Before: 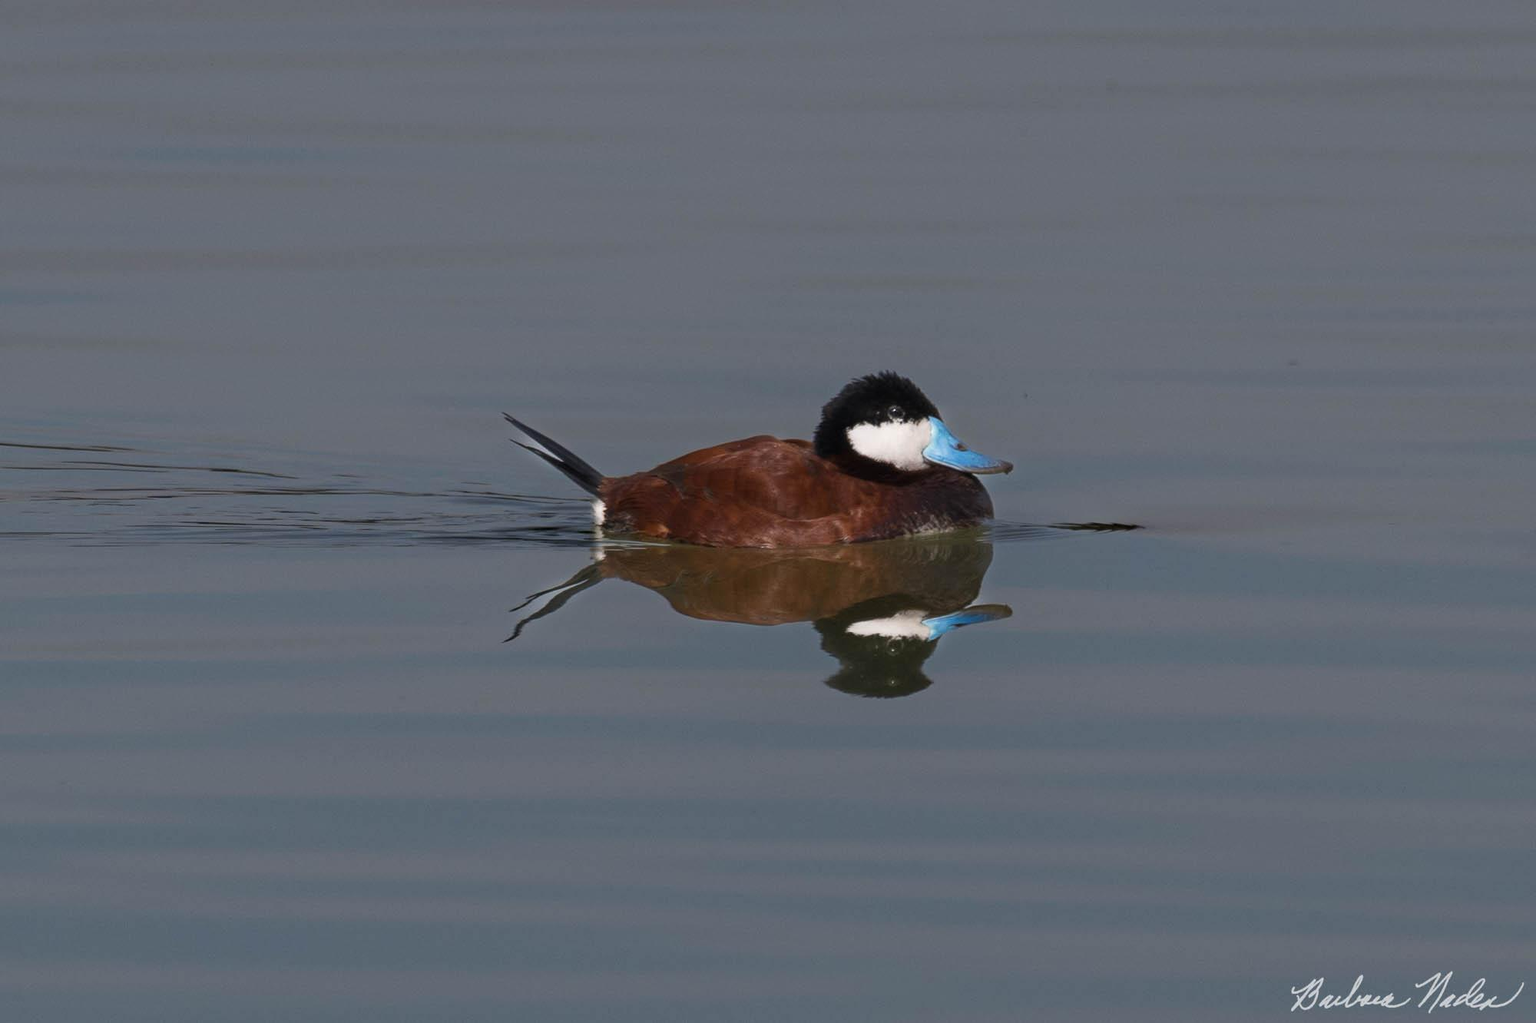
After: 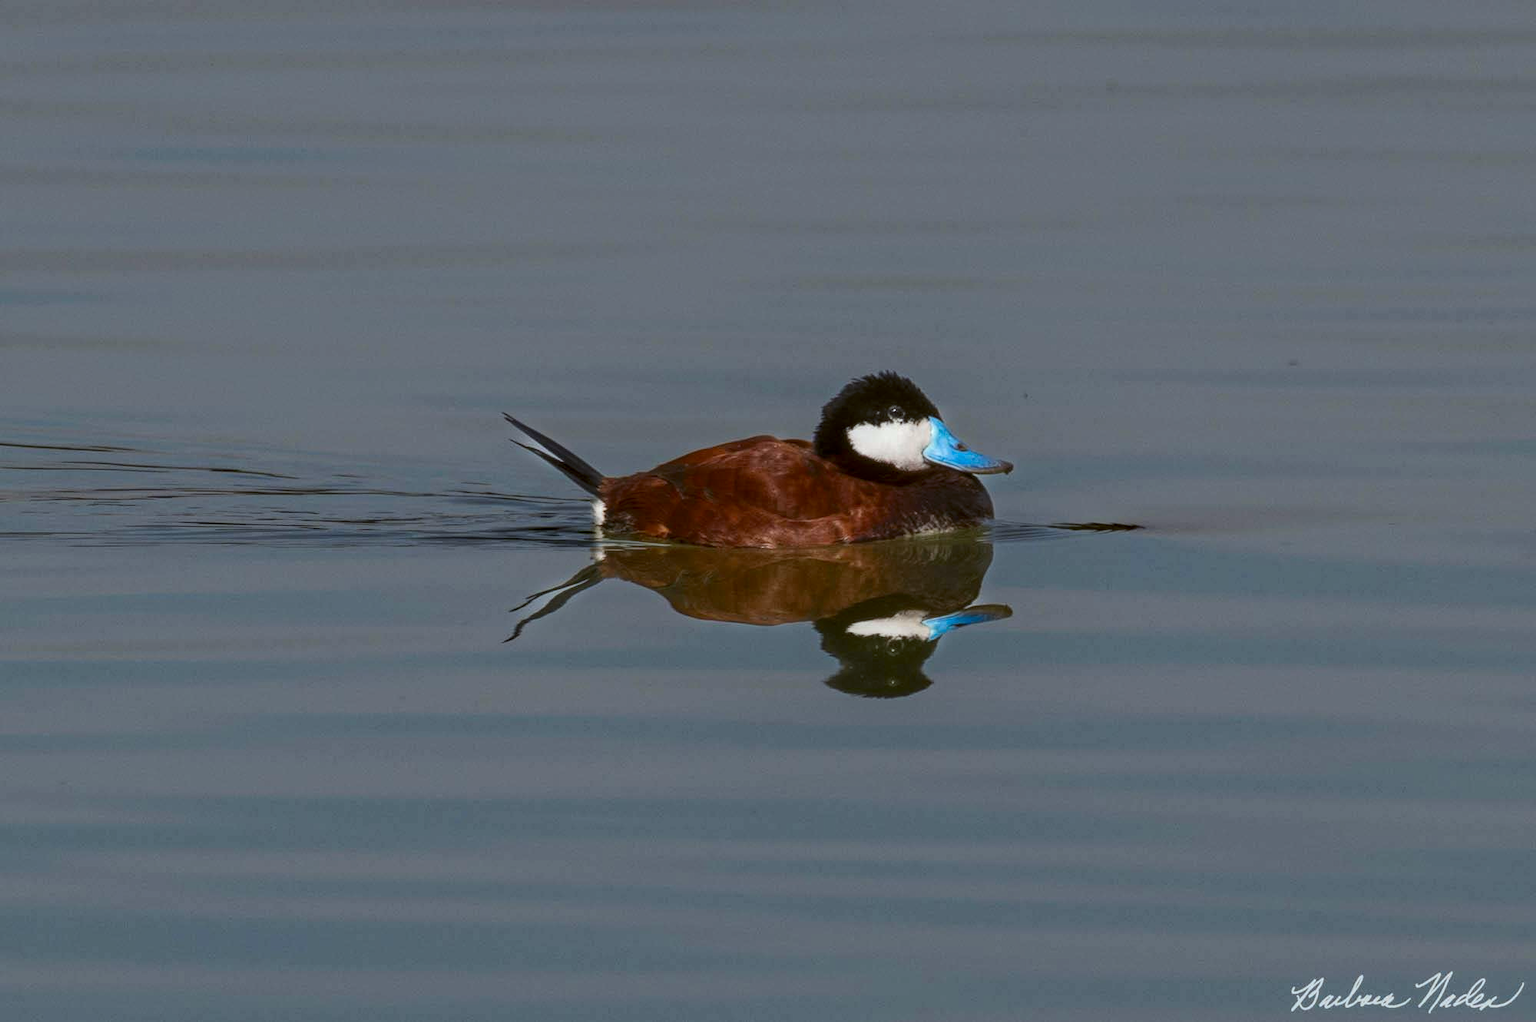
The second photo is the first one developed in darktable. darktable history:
local contrast: highlights 99%, shadows 86%, detail 160%, midtone range 0.2
color balance: lift [1.004, 1.002, 1.002, 0.998], gamma [1, 1.007, 1.002, 0.993], gain [1, 0.977, 1.013, 1.023], contrast -3.64%
vibrance: on, module defaults
contrast brightness saturation: contrast 0.09, saturation 0.28
